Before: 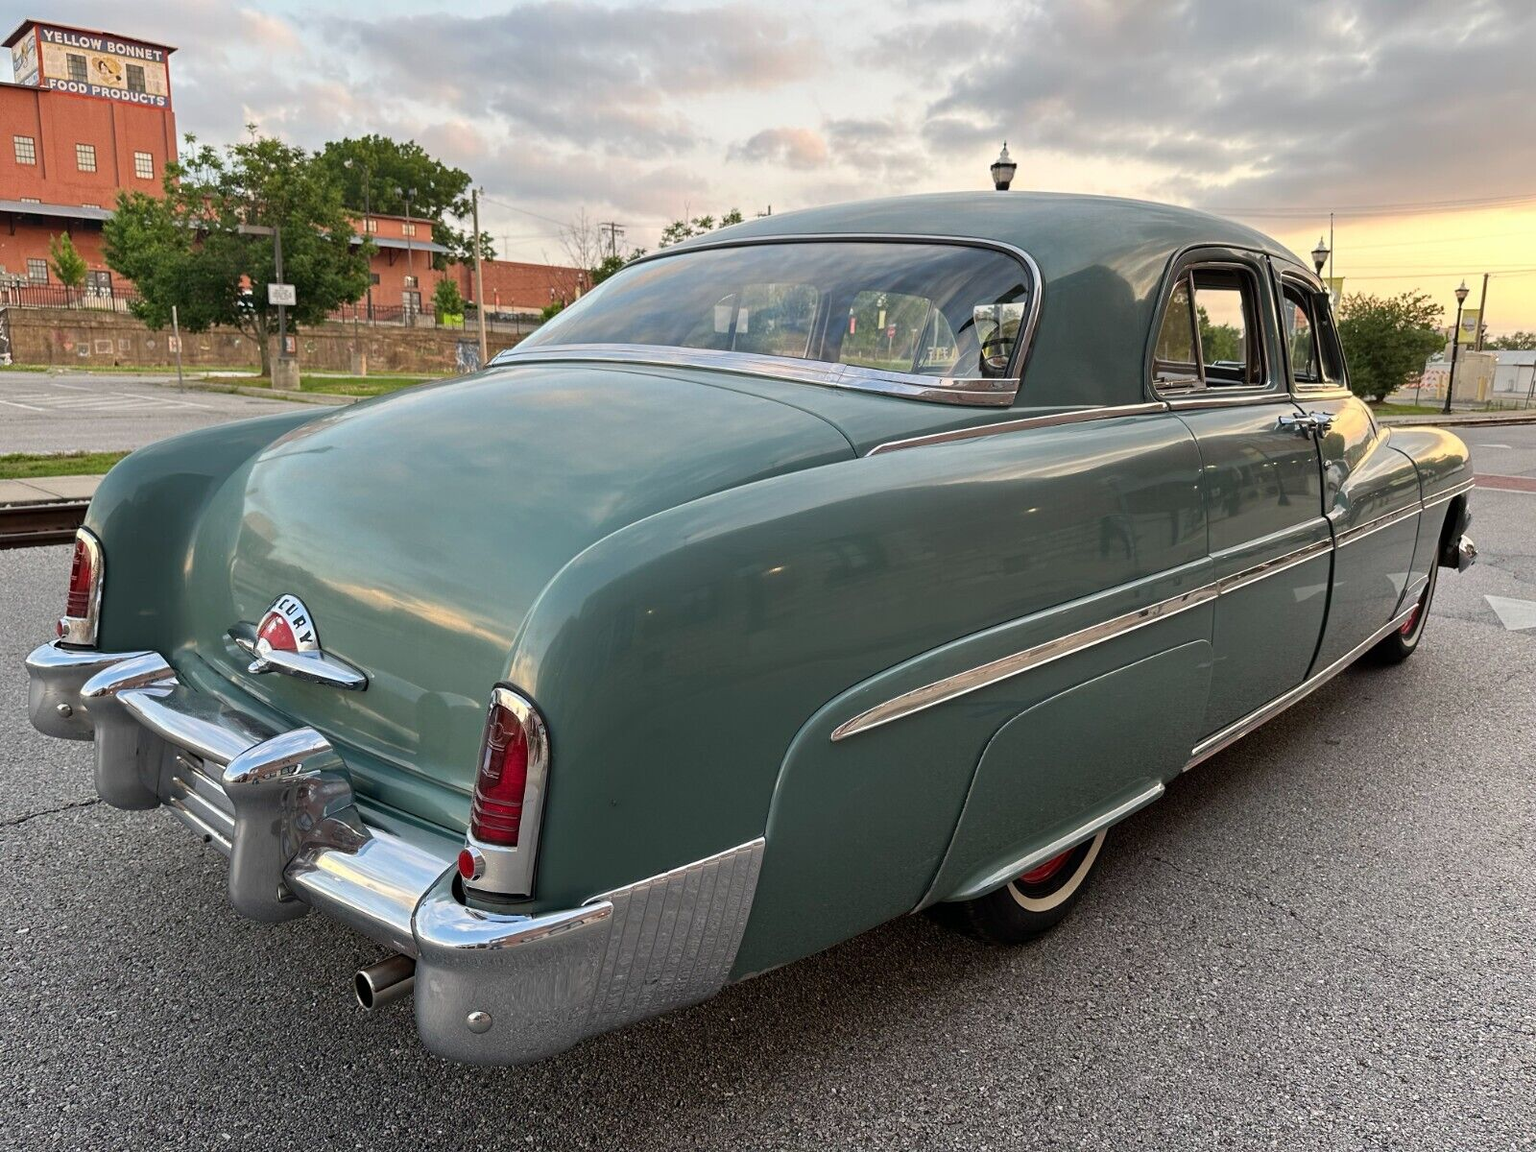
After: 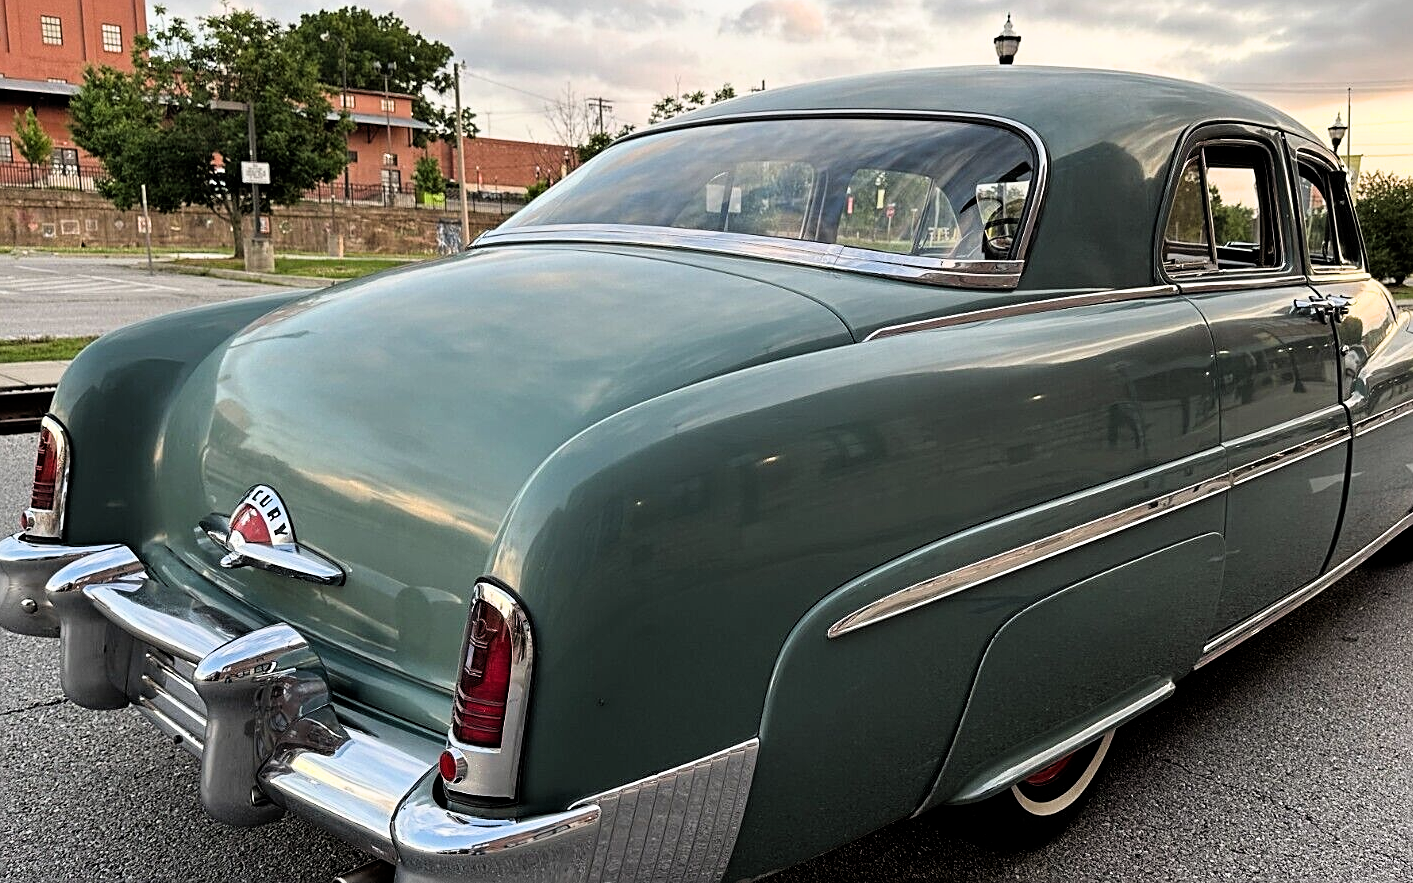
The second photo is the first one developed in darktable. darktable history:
crop and rotate: left 2.376%, top 11.215%, right 9.275%, bottom 15.132%
sharpen: on, module defaults
filmic rgb: black relative exposure -8.74 EV, white relative exposure 2.73 EV, target black luminance 0%, hardness 6.26, latitude 76.76%, contrast 1.328, shadows ↔ highlights balance -0.296%
